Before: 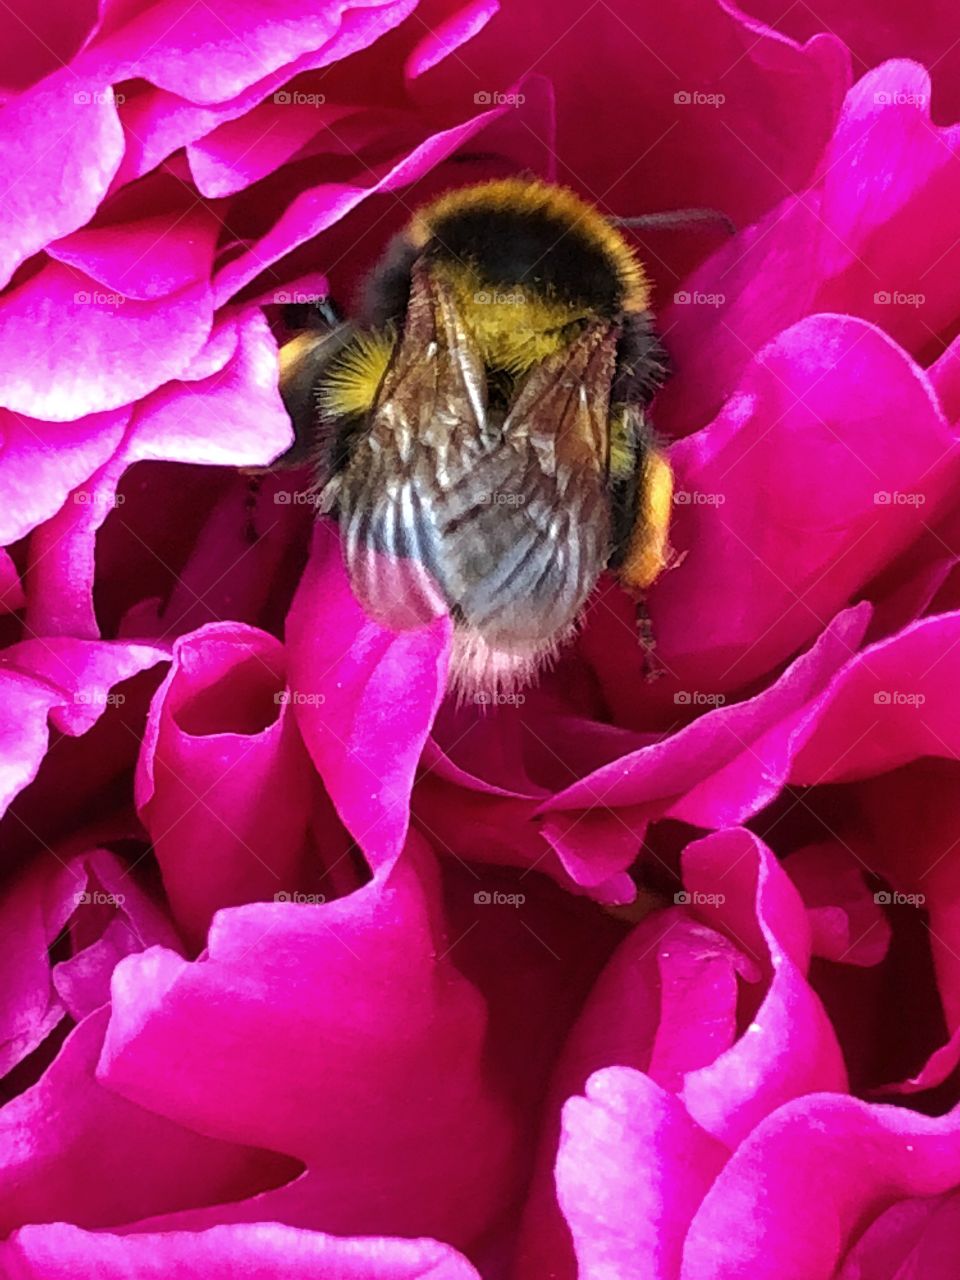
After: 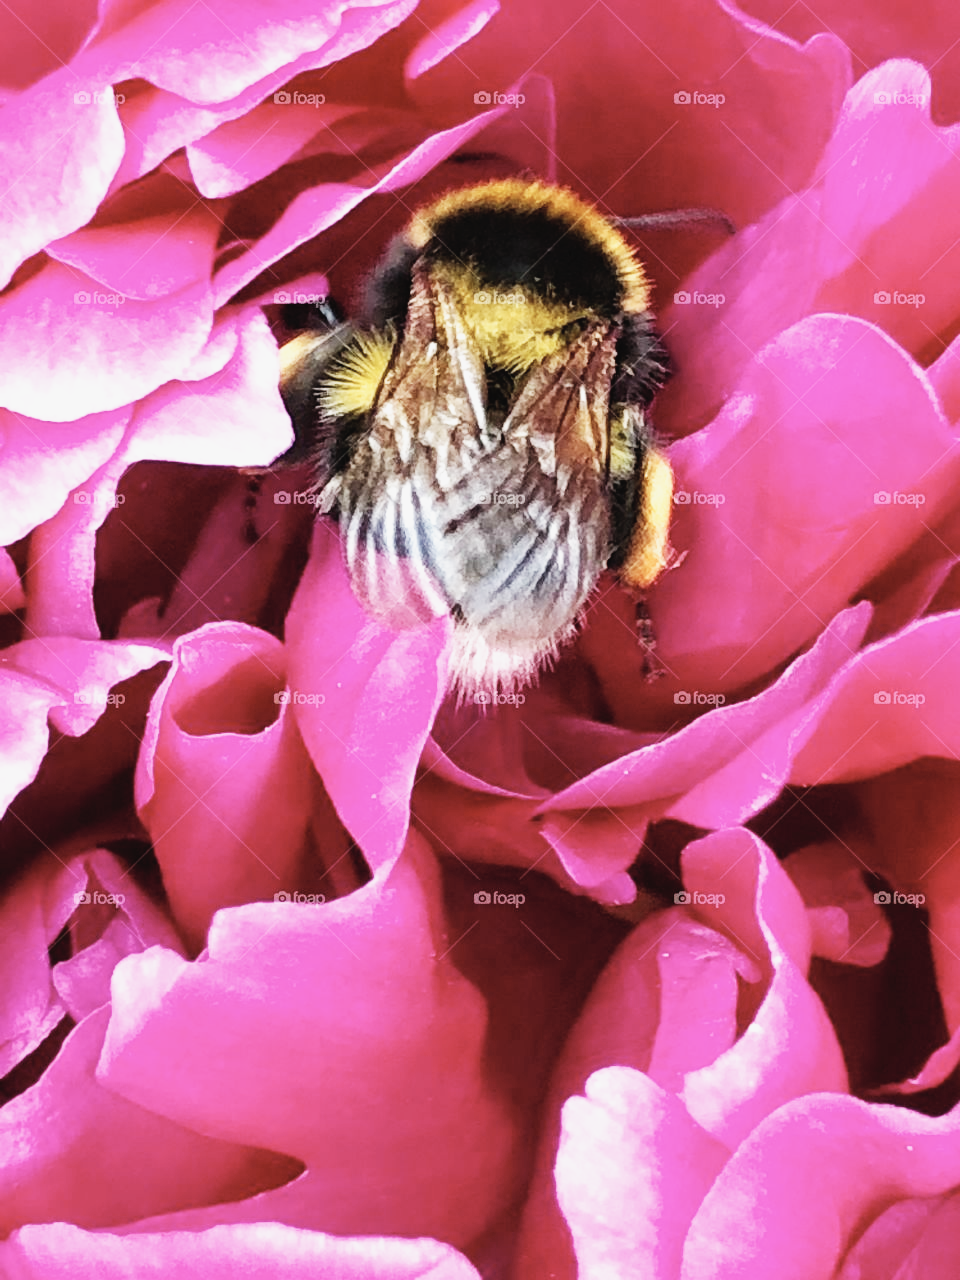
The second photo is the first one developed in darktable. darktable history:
base curve: curves: ch0 [(0, 0) (0.007, 0.004) (0.027, 0.03) (0.046, 0.07) (0.207, 0.54) (0.442, 0.872) (0.673, 0.972) (1, 1)], preserve colors none
contrast brightness saturation: contrast -0.053, saturation -0.413
color zones: curves: ch1 [(0, 0.523) (0.143, 0.545) (0.286, 0.52) (0.429, 0.506) (0.571, 0.503) (0.714, 0.503) (0.857, 0.508) (1, 0.523)]
